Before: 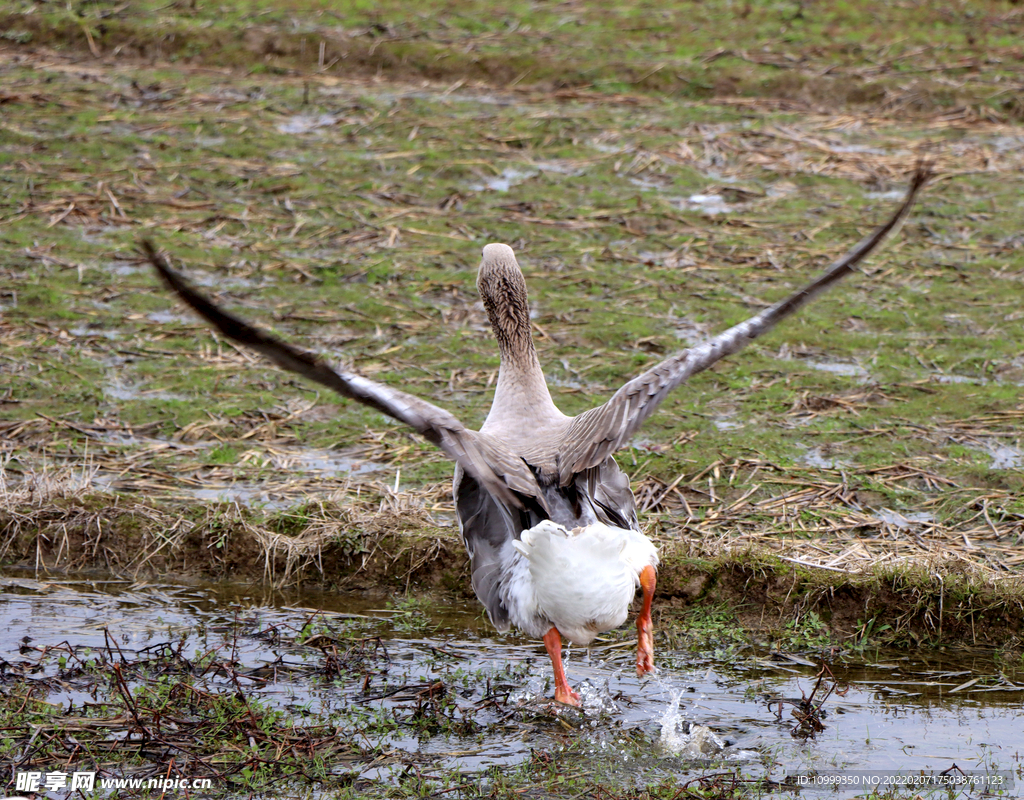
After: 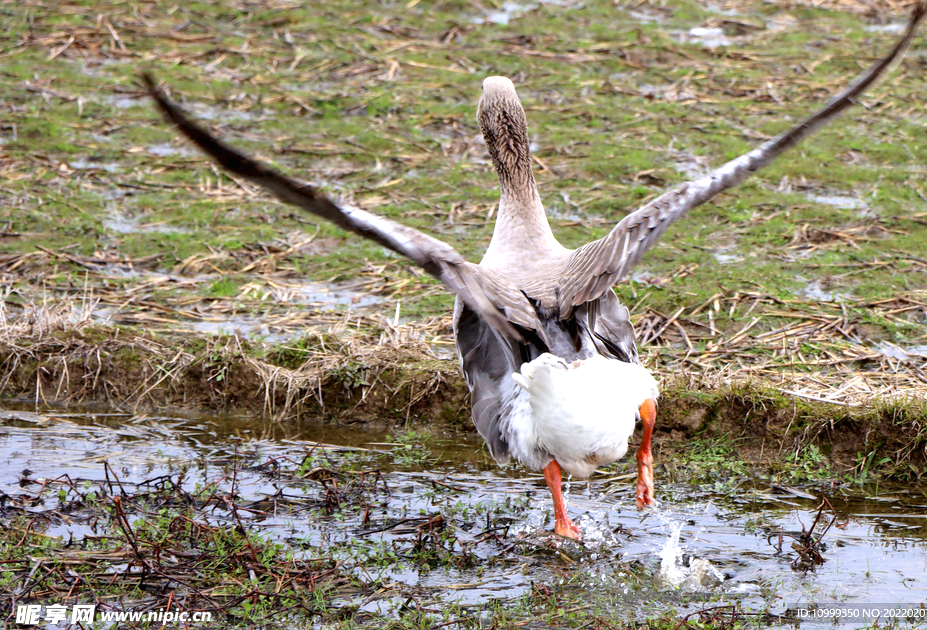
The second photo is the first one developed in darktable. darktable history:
exposure: exposure 0.507 EV, compensate highlight preservation false
contrast brightness saturation: contrast -0.02, brightness -0.01, saturation 0.03
crop: top 20.916%, right 9.437%, bottom 0.316%
